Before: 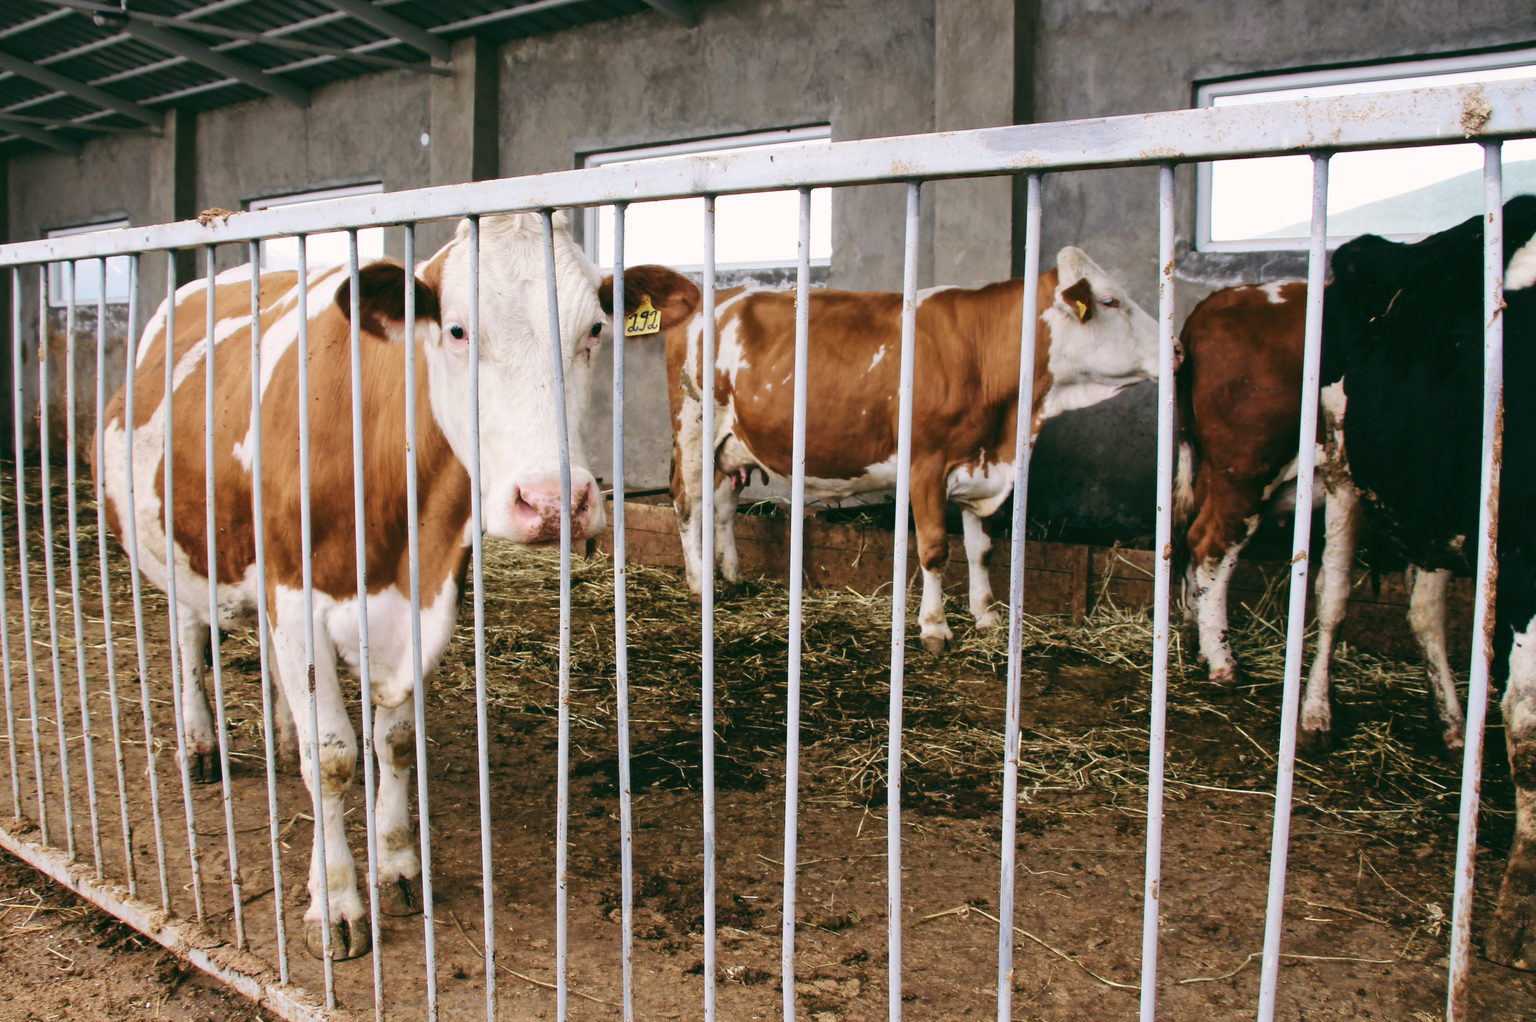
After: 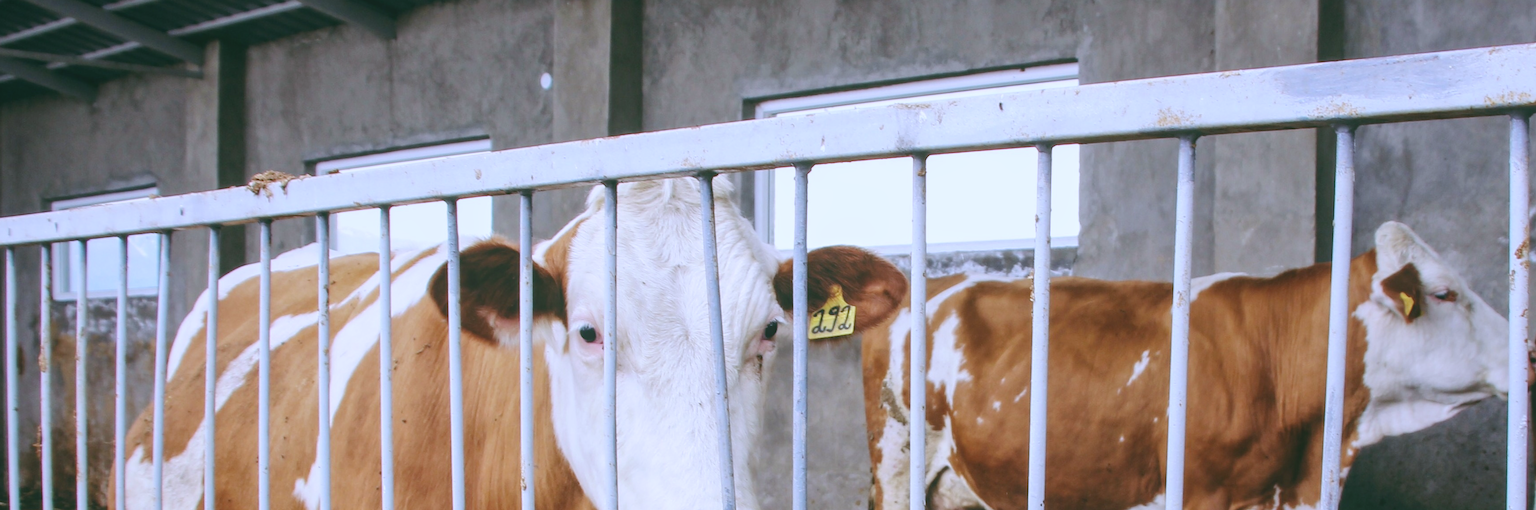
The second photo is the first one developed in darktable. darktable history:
crop: left 0.579%, top 7.627%, right 23.167%, bottom 54.275%
white balance: red 0.948, green 1.02, blue 1.176
local contrast: highlights 48%, shadows 0%, detail 100%
